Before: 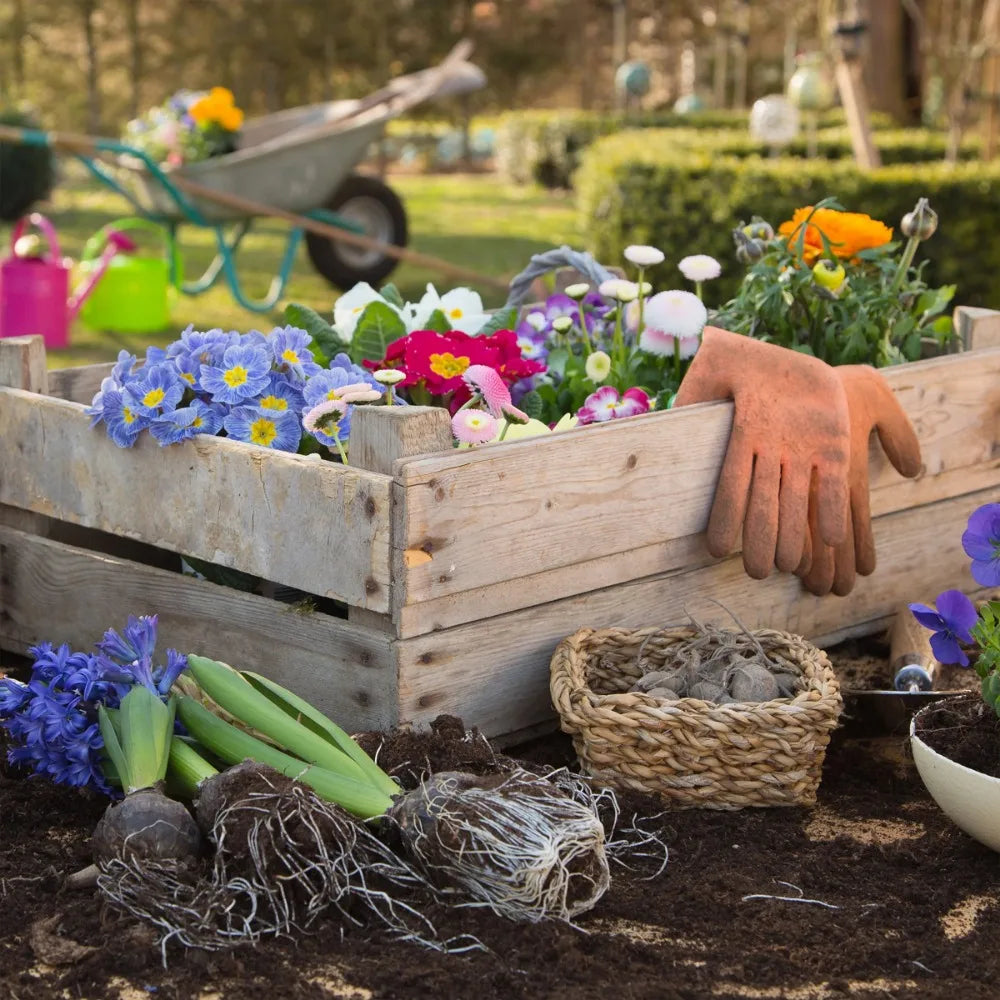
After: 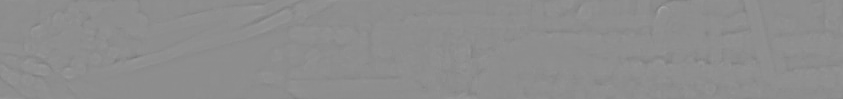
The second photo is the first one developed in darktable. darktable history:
white balance: red 0.766, blue 1.537
crop and rotate: left 9.644%, top 9.491%, right 6.021%, bottom 80.509%
highpass: sharpness 9.84%, contrast boost 9.94%
sharpen: on, module defaults
exposure: black level correction 0.005, exposure 0.014 EV, compensate highlight preservation false
color balance: contrast 6.48%, output saturation 113.3%
contrast brightness saturation: brightness 0.15
